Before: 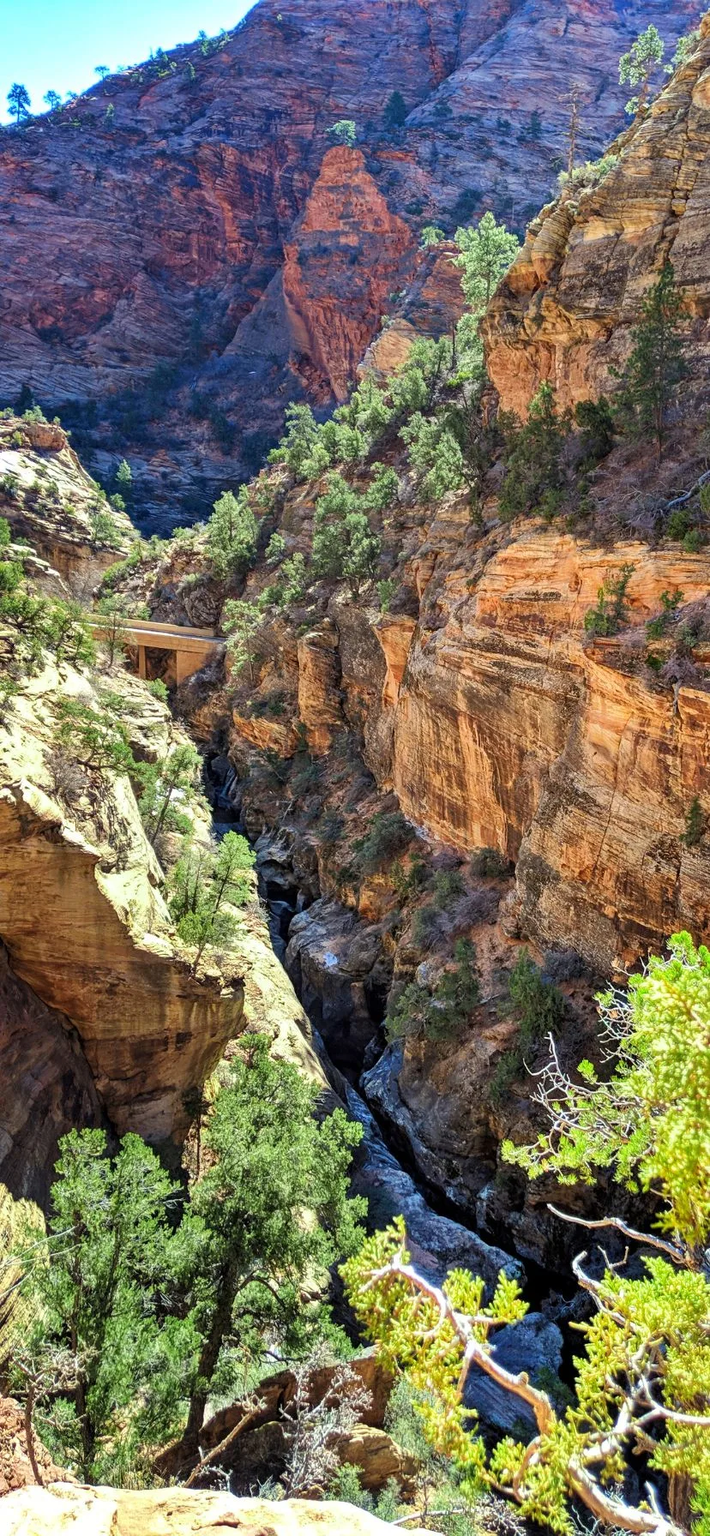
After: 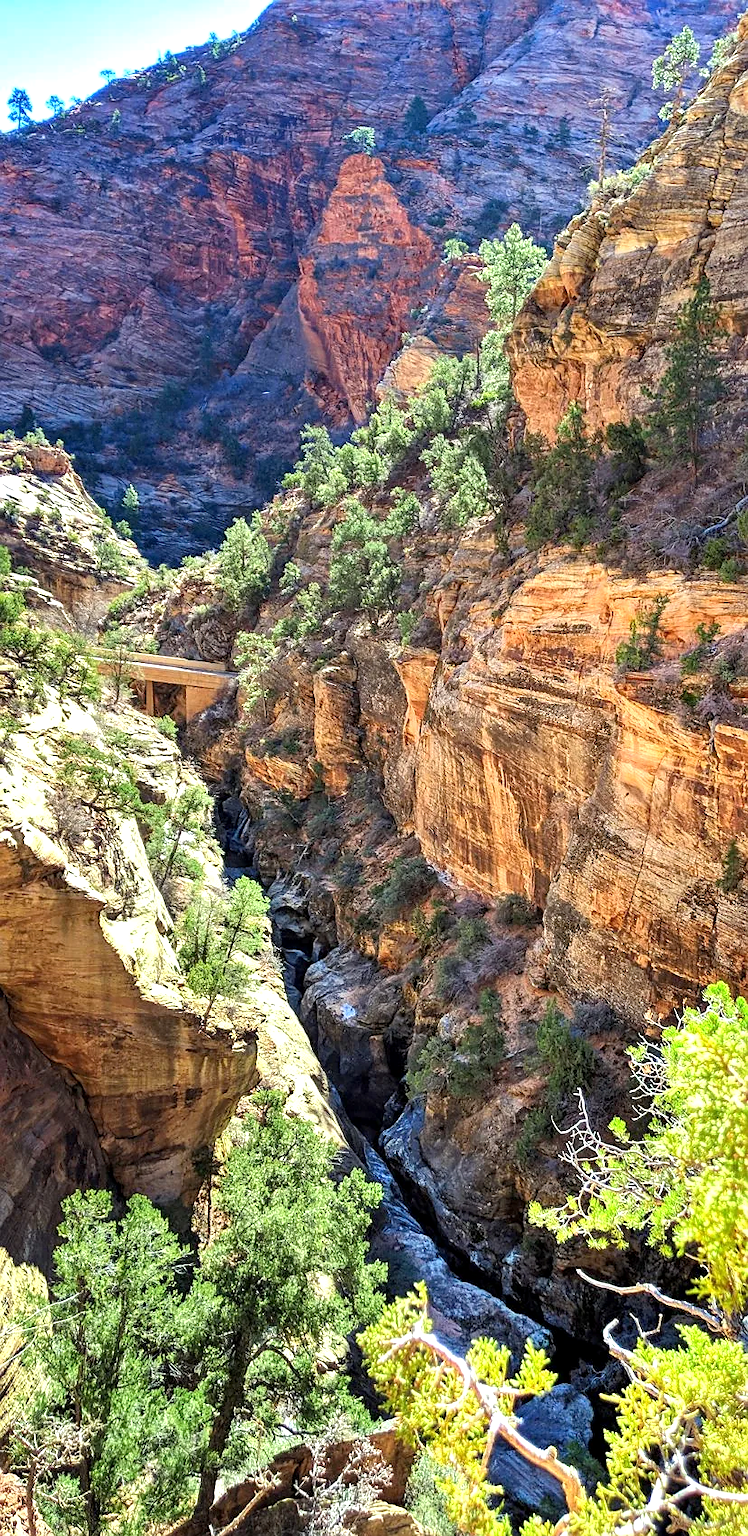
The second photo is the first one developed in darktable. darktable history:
exposure: black level correction 0.001, exposure 0.498 EV, compensate exposure bias true, compensate highlight preservation false
crop and rotate: top 0.007%, bottom 5.078%
sharpen: radius 1.02, threshold 1.016
